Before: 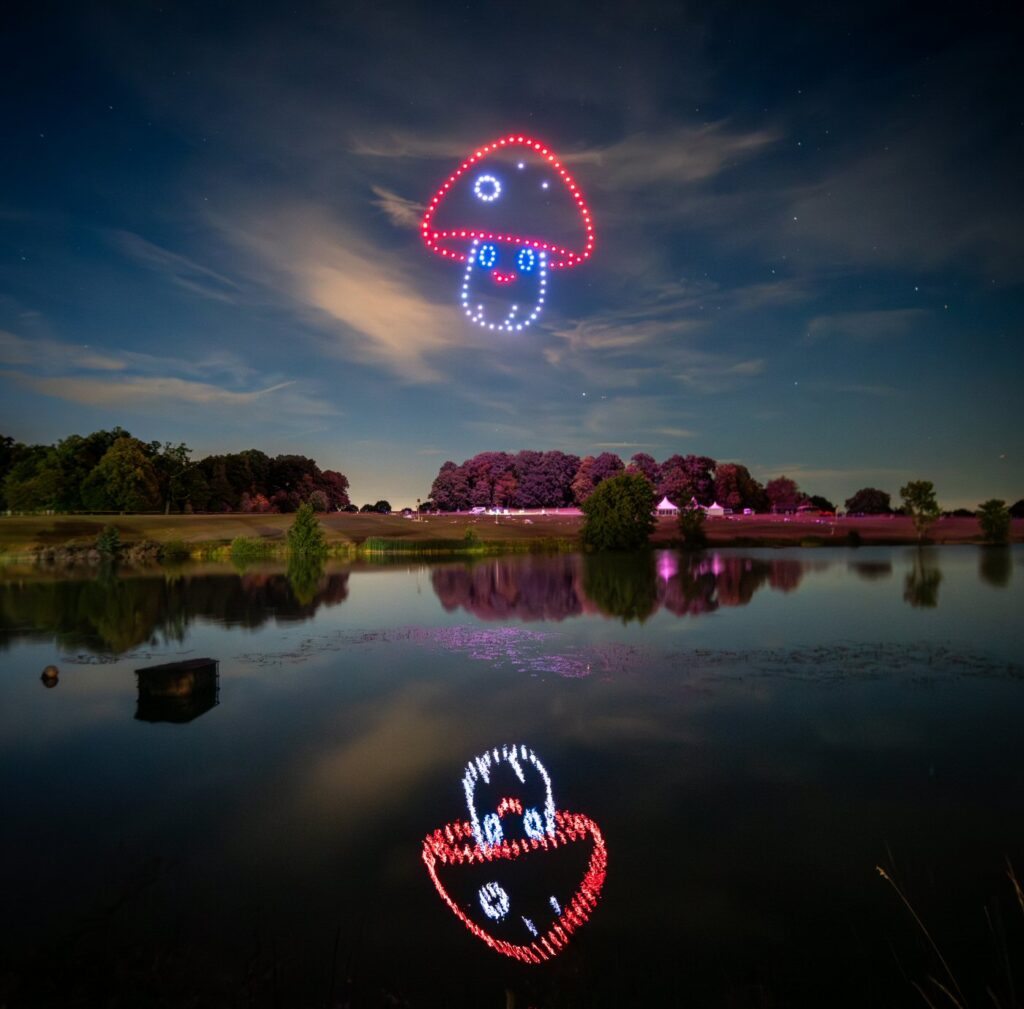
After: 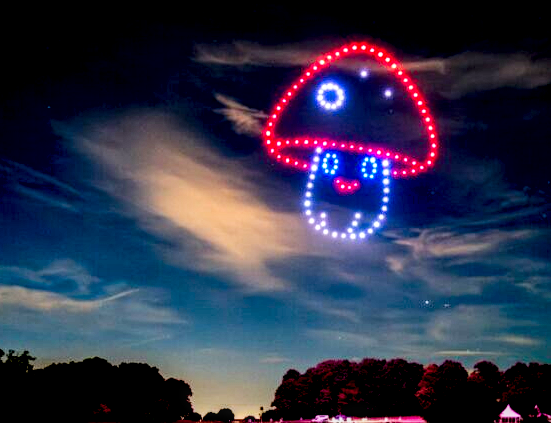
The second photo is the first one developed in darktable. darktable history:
shadows and highlights: radius 125.62, shadows 30.26, highlights -31.23, low approximation 0.01, soften with gaussian
crop: left 15.359%, top 9.197%, right 30.812%, bottom 48.83%
exposure: black level correction 0.058, compensate exposure bias true, compensate highlight preservation false
tone curve: curves: ch0 [(0, 0) (0.187, 0.12) (0.384, 0.363) (0.618, 0.698) (0.754, 0.857) (0.875, 0.956) (1, 0.987)]; ch1 [(0, 0) (0.402, 0.36) (0.476, 0.466) (0.501, 0.501) (0.518, 0.514) (0.564, 0.608) (0.614, 0.664) (0.692, 0.744) (1, 1)]; ch2 [(0, 0) (0.435, 0.412) (0.483, 0.481) (0.503, 0.503) (0.522, 0.535) (0.563, 0.601) (0.627, 0.699) (0.699, 0.753) (0.997, 0.858)], preserve colors none
local contrast: detail 130%
